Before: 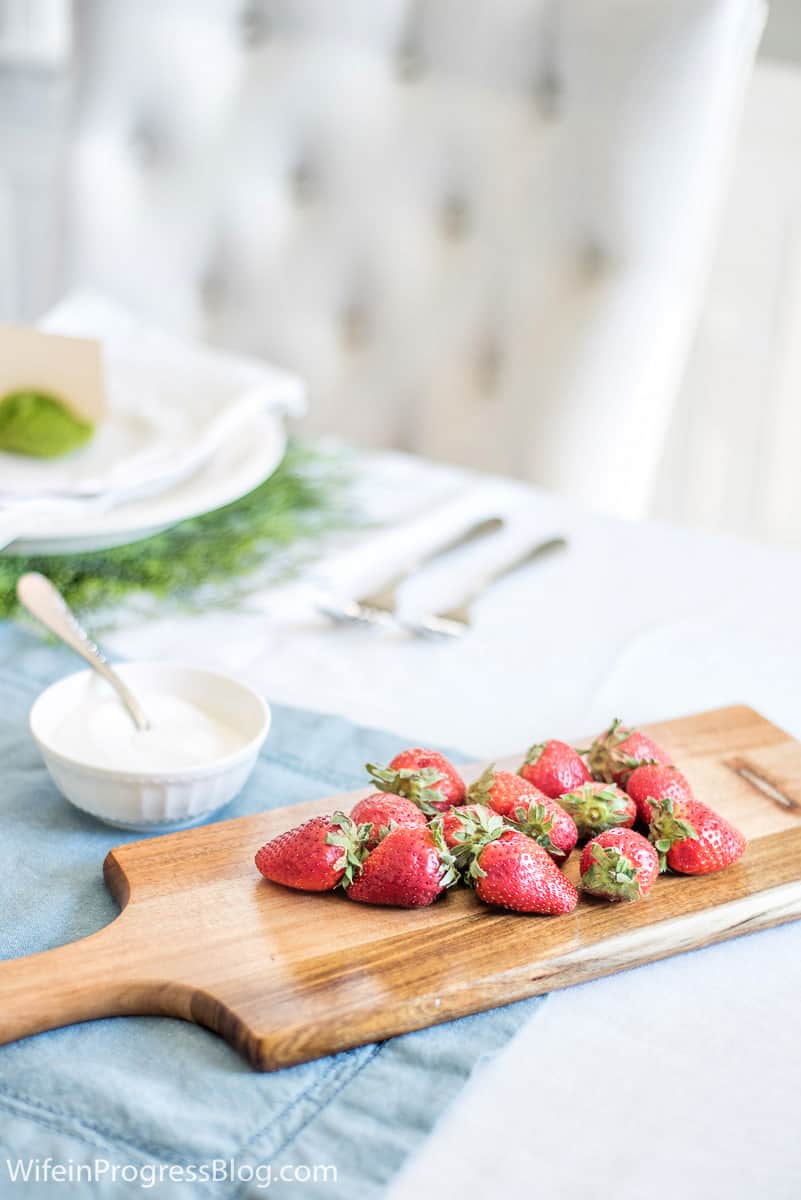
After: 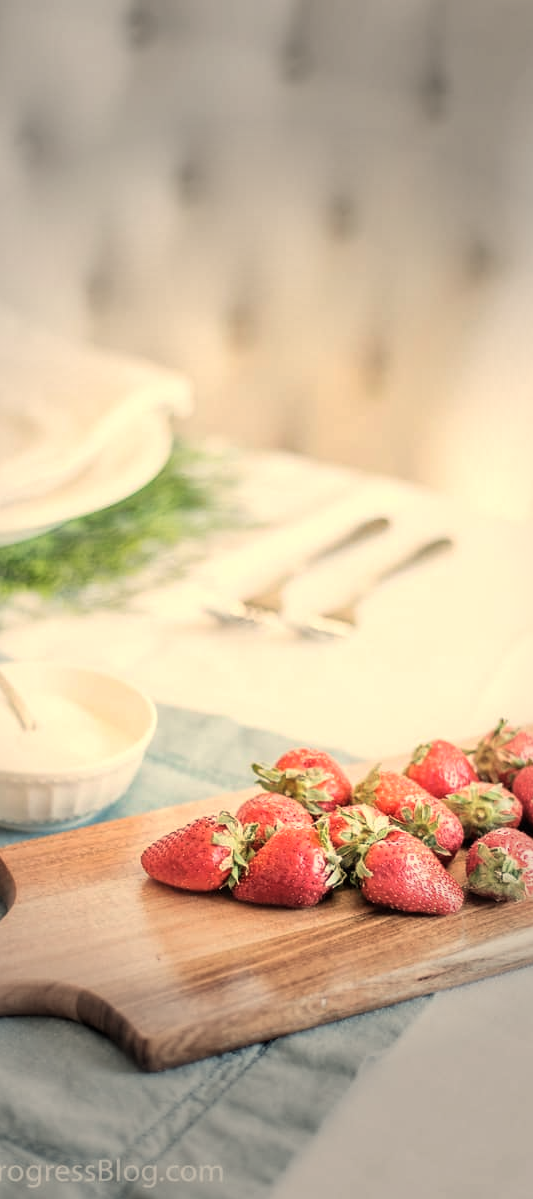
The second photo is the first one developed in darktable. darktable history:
vignetting: fall-off start 40%, fall-off radius 40%
crop and rotate: left 14.385%, right 18.948%
contrast brightness saturation: saturation -0.05
white balance: red 1.138, green 0.996, blue 0.812
